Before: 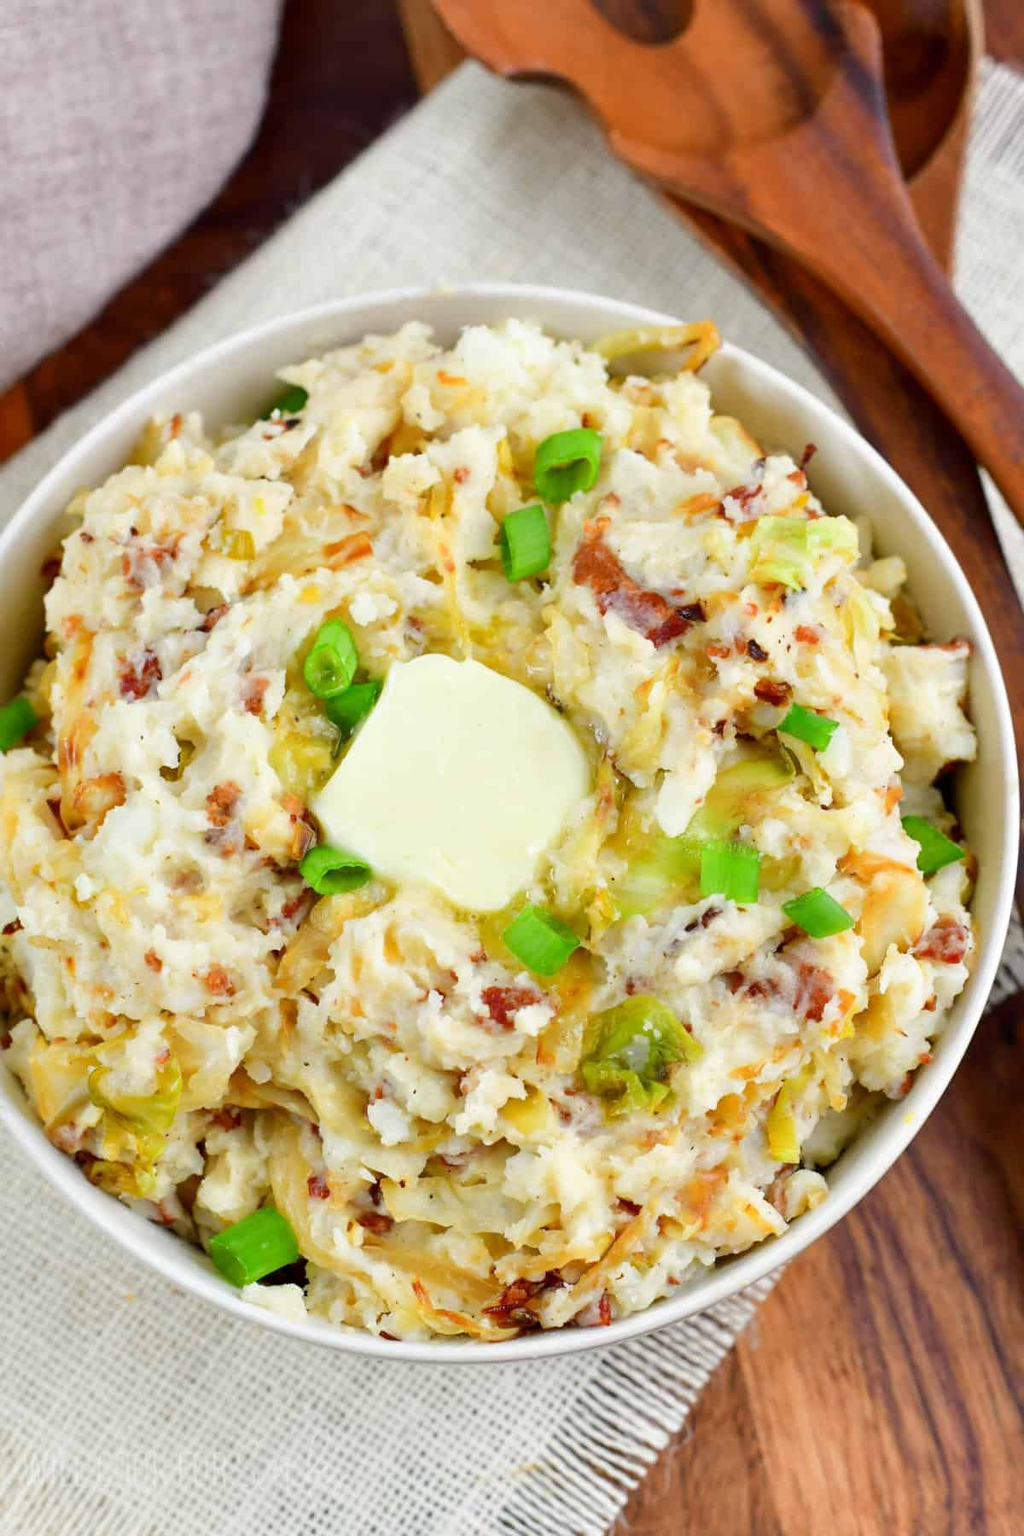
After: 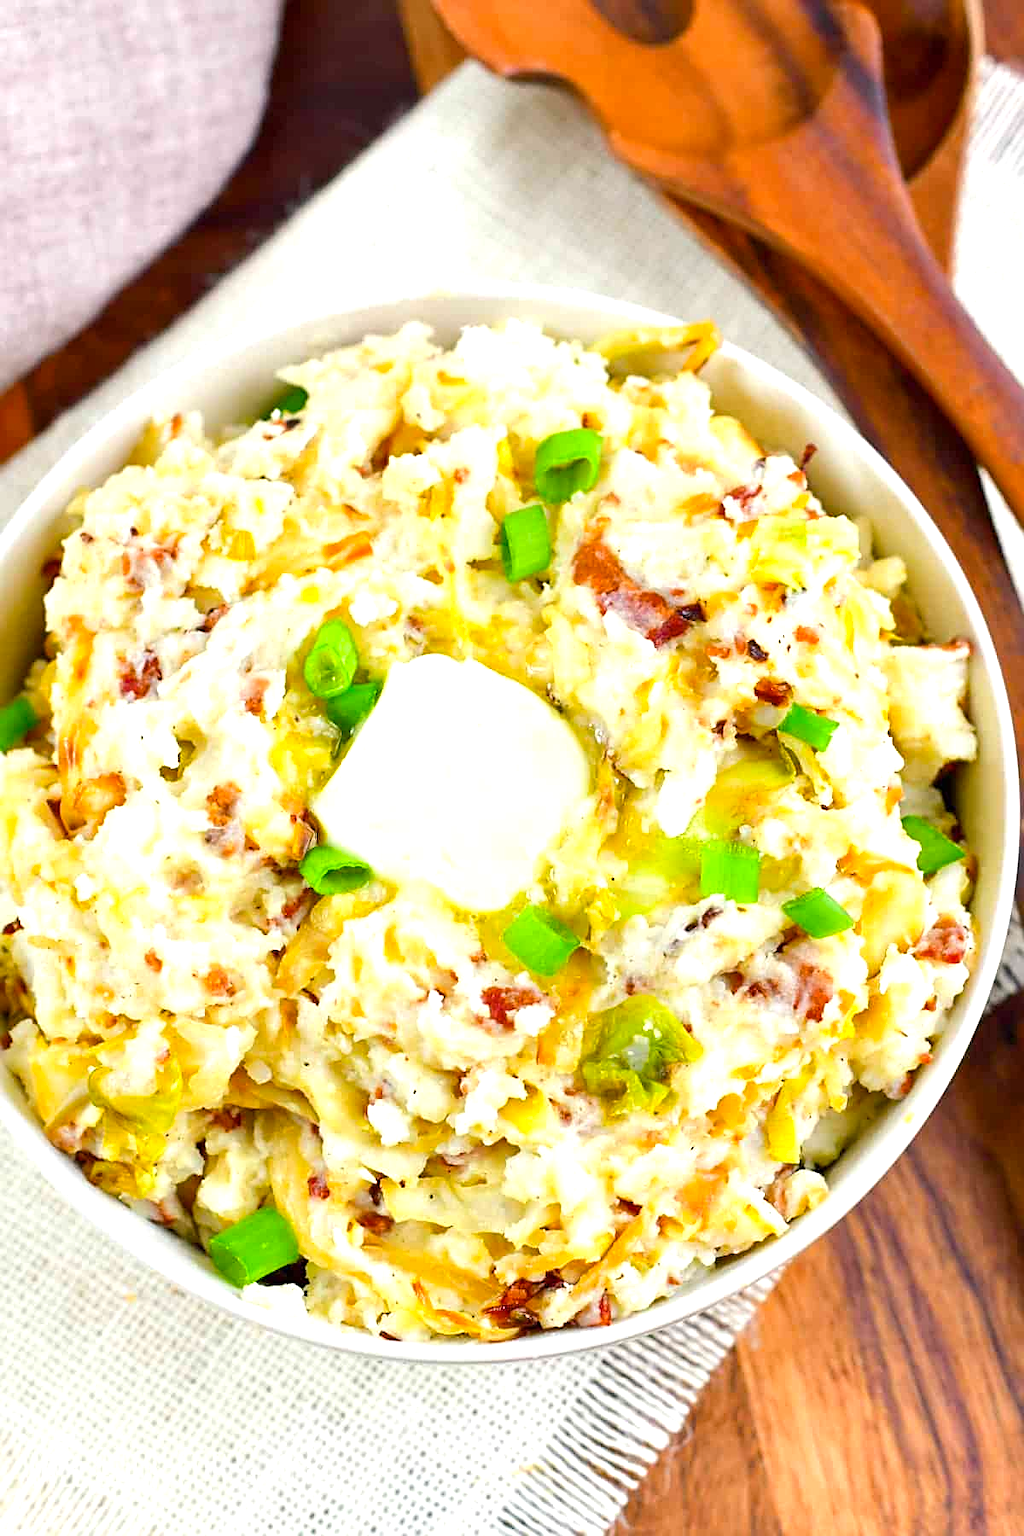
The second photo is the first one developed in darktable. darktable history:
color balance rgb: shadows lift › chroma 2.054%, shadows lift › hue 217.11°, perceptual saturation grading › global saturation 19.311%, perceptual brilliance grading › global brilliance 2.682%, perceptual brilliance grading › highlights -2.533%, perceptual brilliance grading › shadows 3.271%
exposure: black level correction 0, exposure 0.704 EV, compensate exposure bias true, compensate highlight preservation false
sharpen: on, module defaults
